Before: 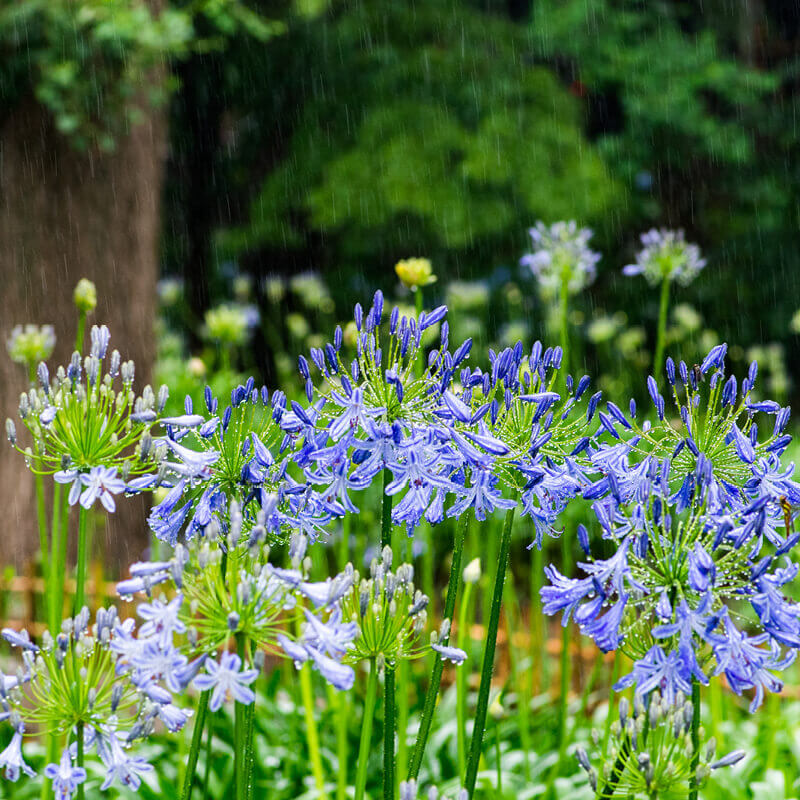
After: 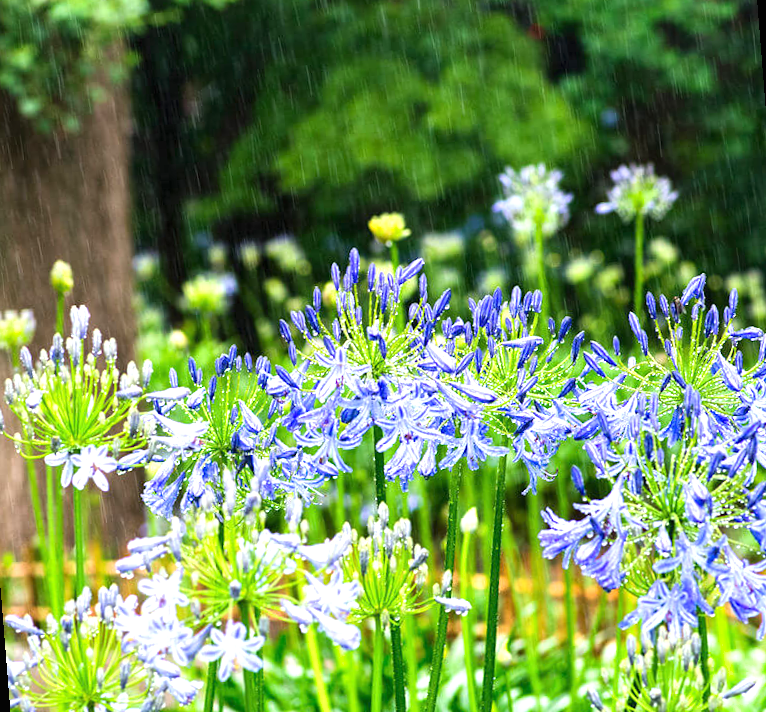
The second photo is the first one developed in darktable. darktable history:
rotate and perspective: rotation -4.57°, crop left 0.054, crop right 0.944, crop top 0.087, crop bottom 0.914
shadows and highlights: shadows 62.66, white point adjustment 0.37, highlights -34.44, compress 83.82%
exposure: black level correction 0, exposure 0.877 EV, compensate exposure bias true, compensate highlight preservation false
